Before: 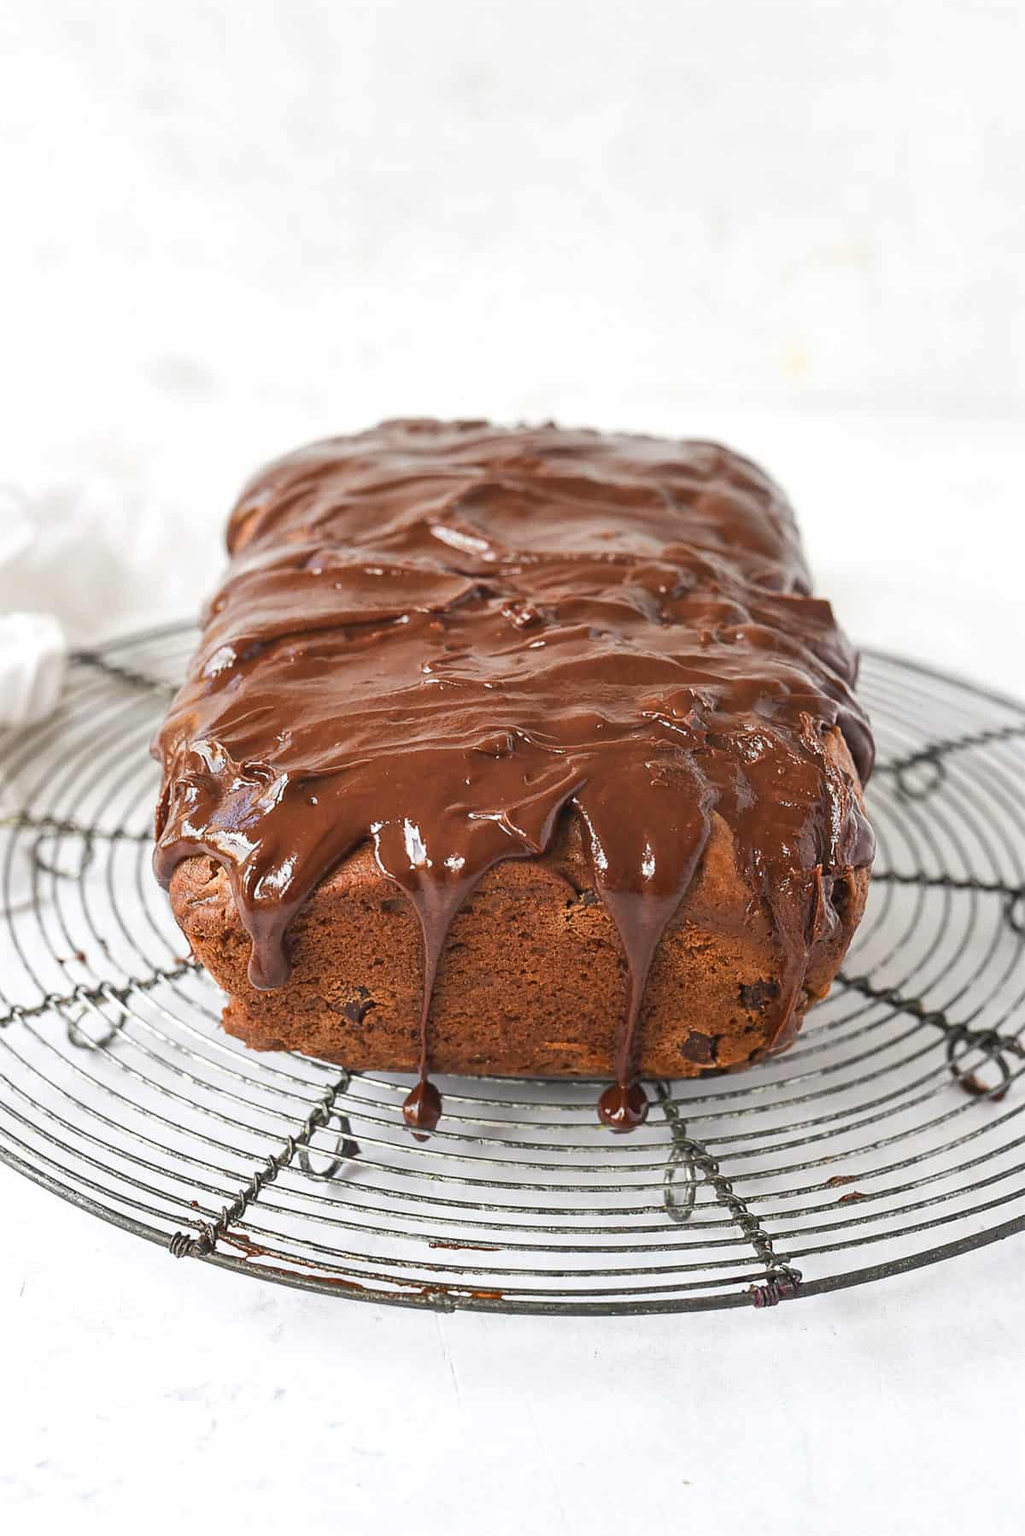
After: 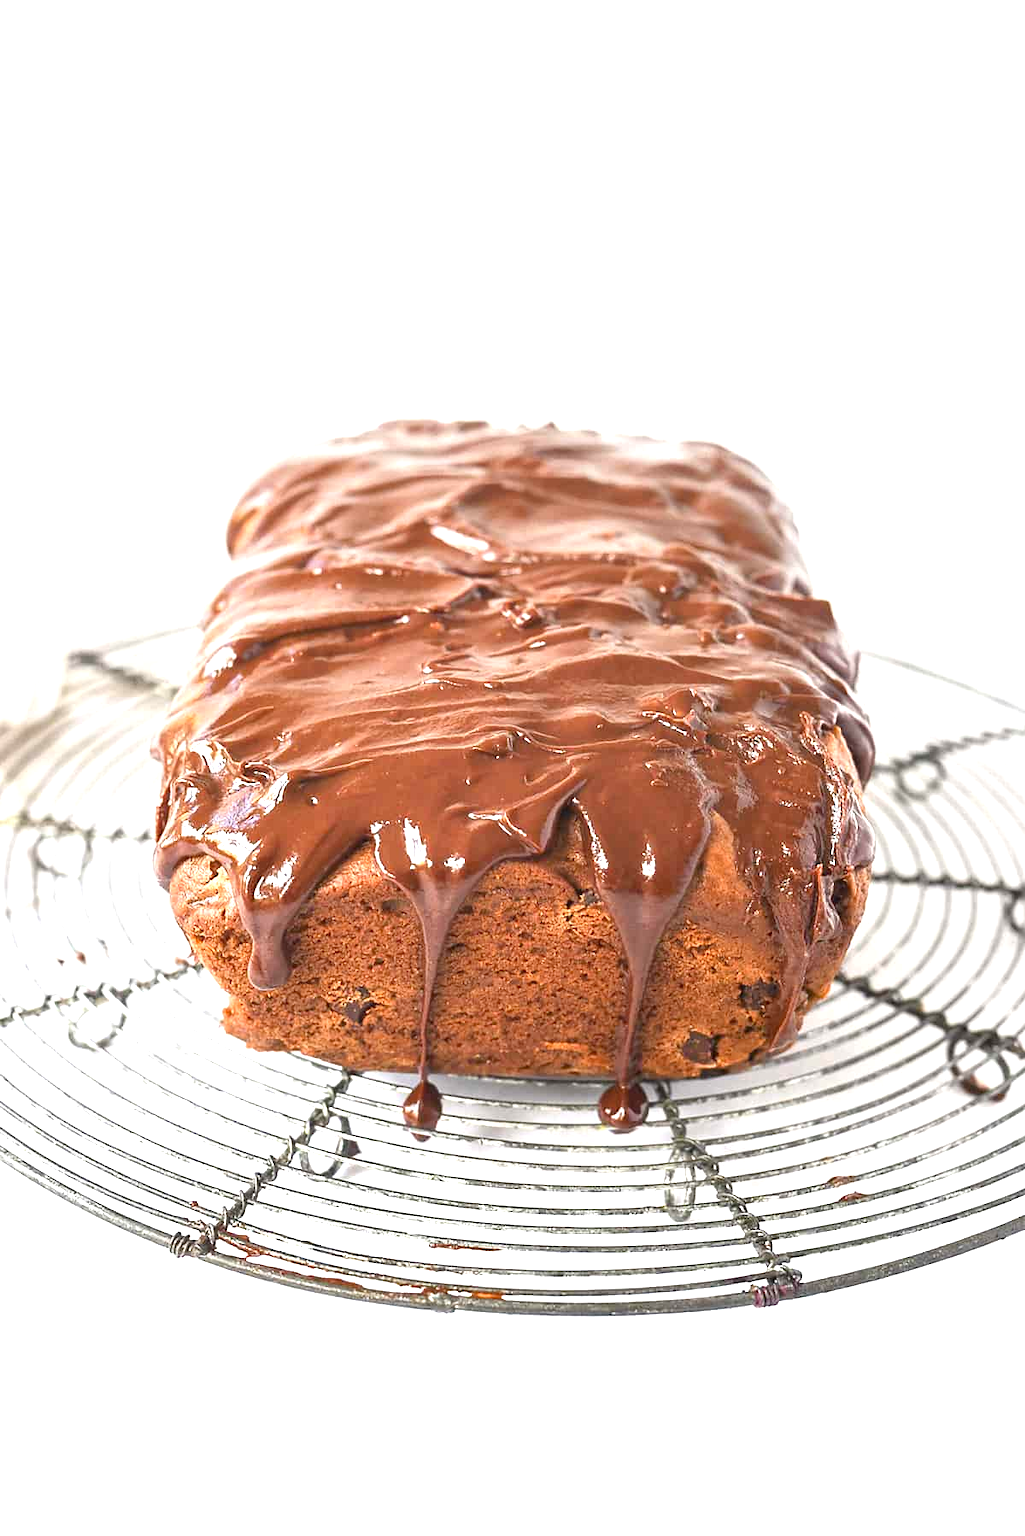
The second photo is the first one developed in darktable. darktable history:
exposure: black level correction 0.001, exposure 1.116 EV, compensate highlight preservation false
base curve: curves: ch0 [(0, 0) (0.283, 0.295) (1, 1)], preserve colors none
